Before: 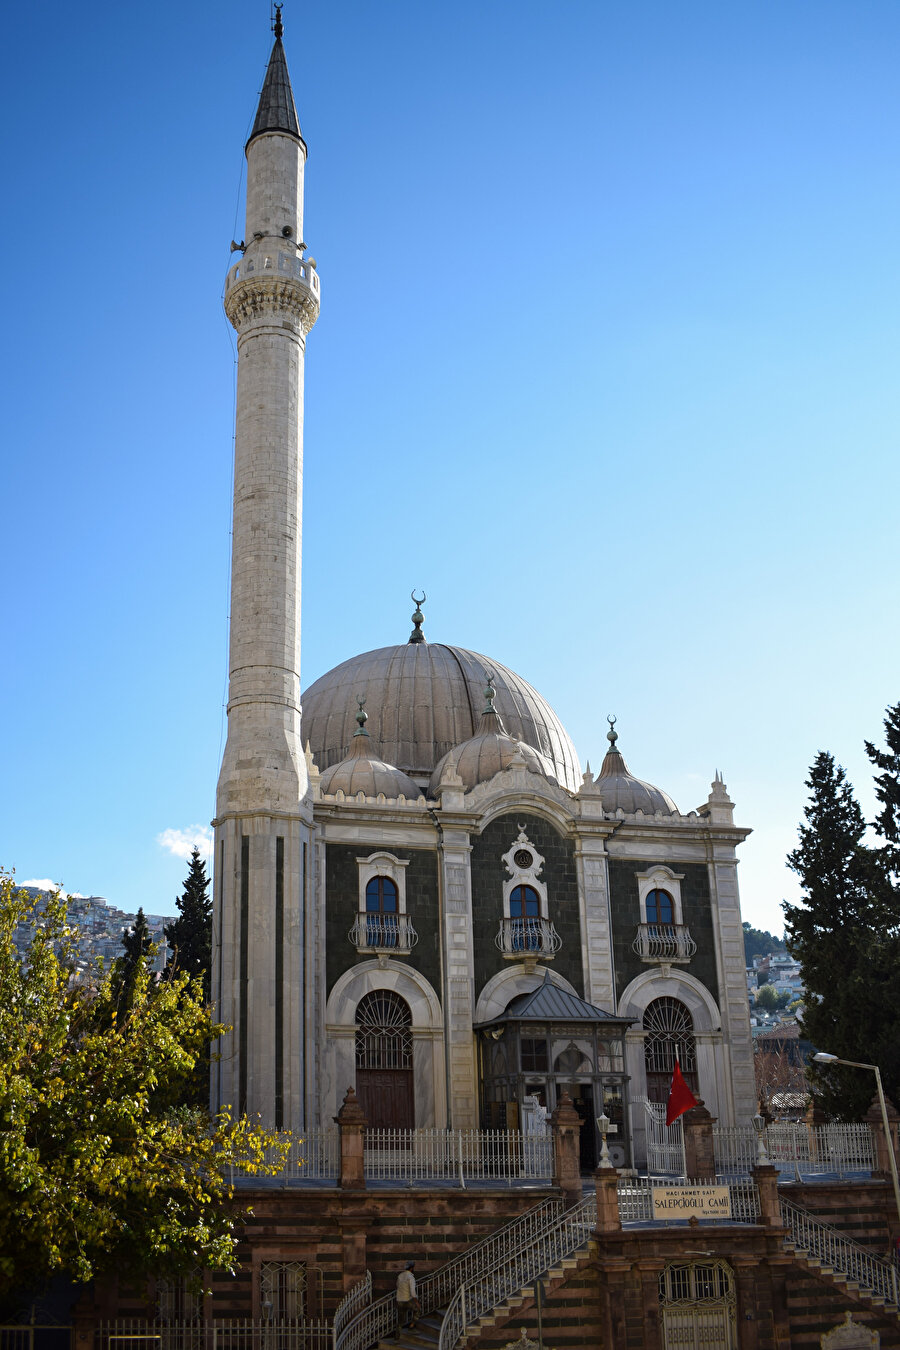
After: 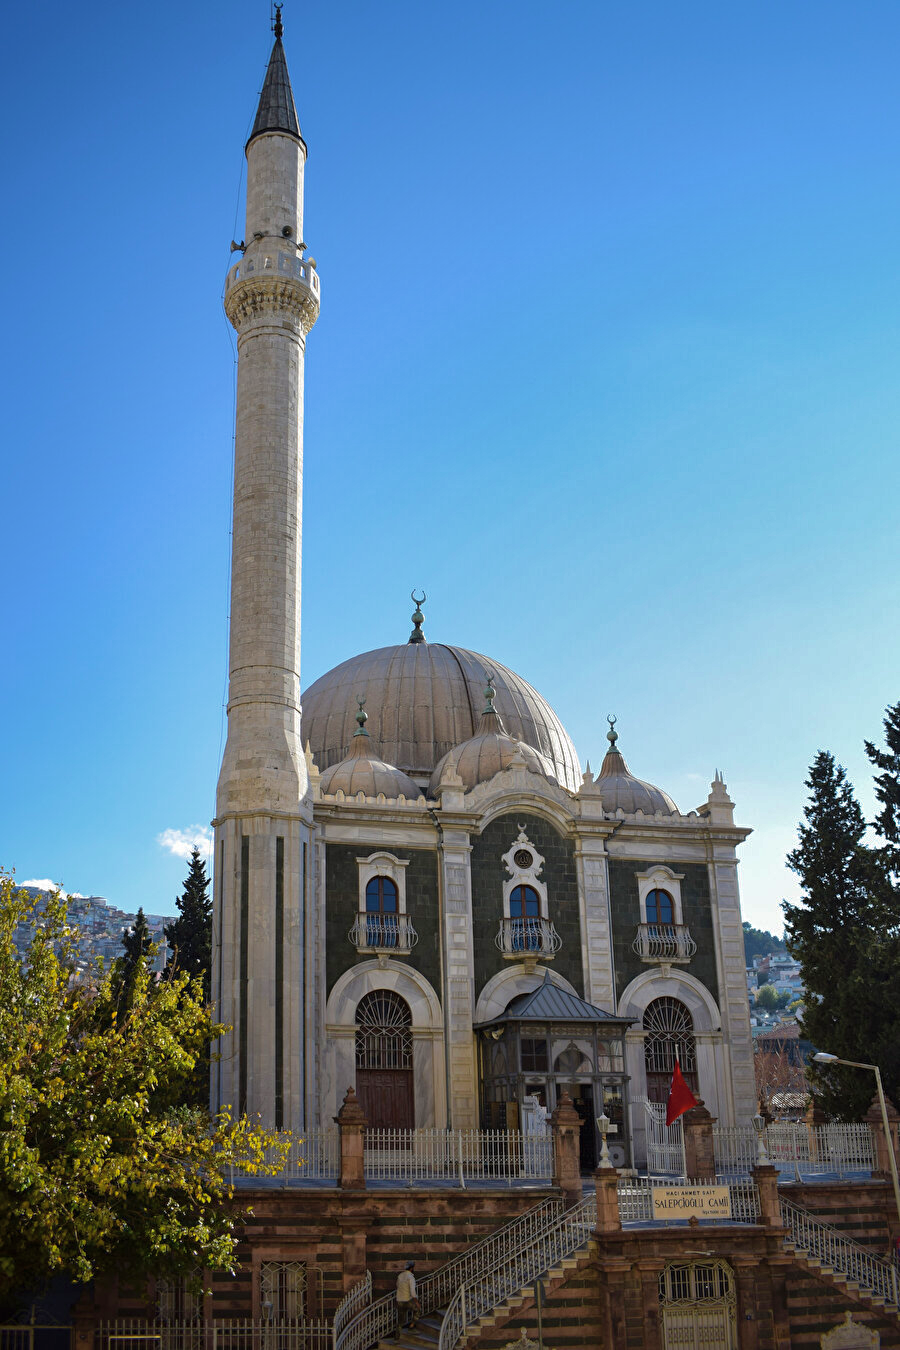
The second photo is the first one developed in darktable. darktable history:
shadows and highlights: shadows 40, highlights -60
velvia: strength 27%
